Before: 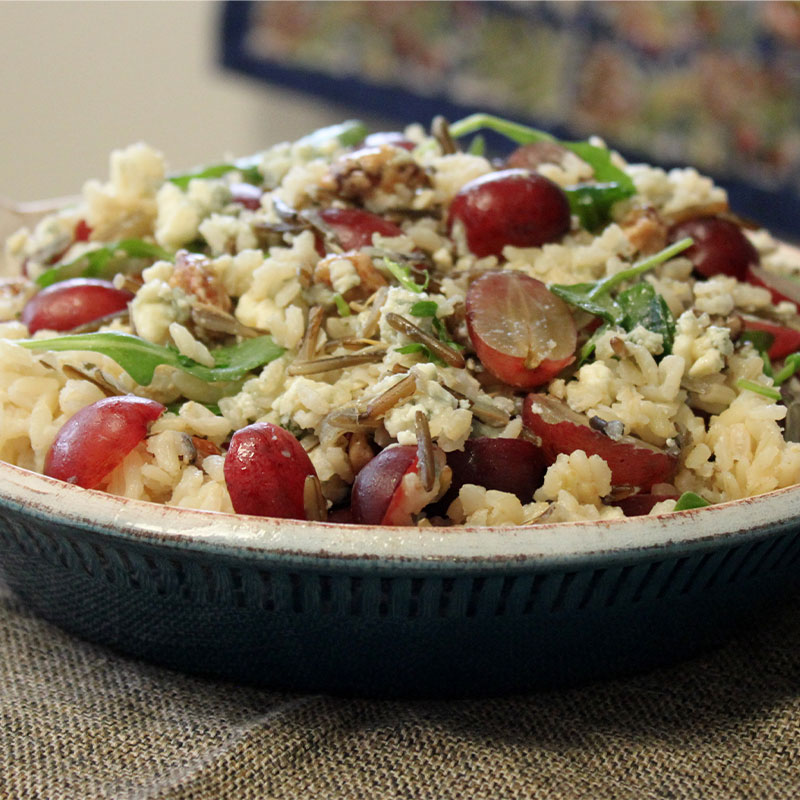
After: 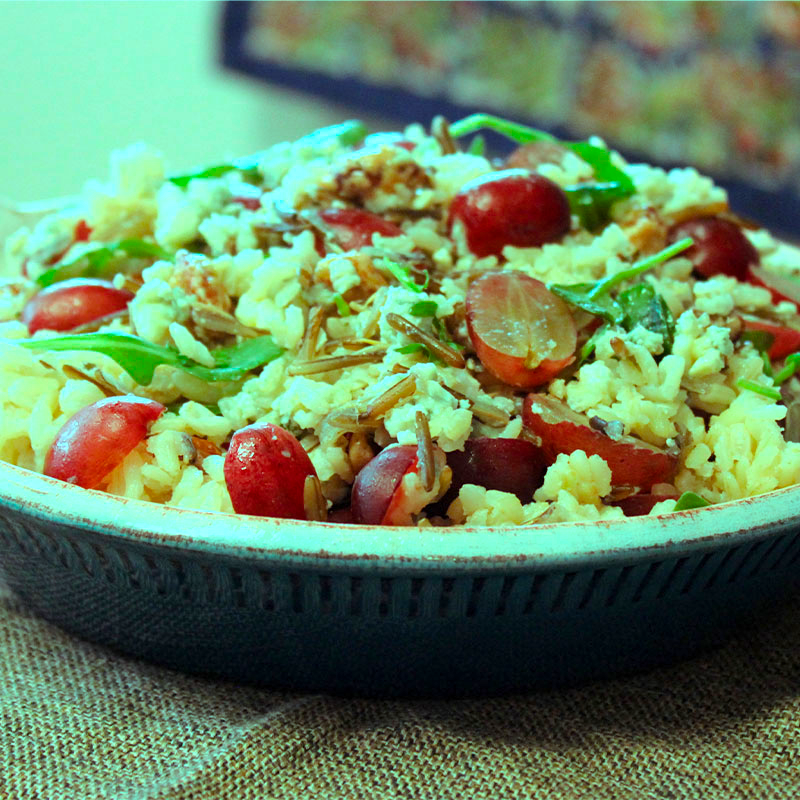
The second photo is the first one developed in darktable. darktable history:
color balance rgb: highlights gain › chroma 7.627%, highlights gain › hue 182.92°, perceptual saturation grading › global saturation 25.284%
exposure: exposure 0.523 EV, compensate highlight preservation false
levels: mode automatic
